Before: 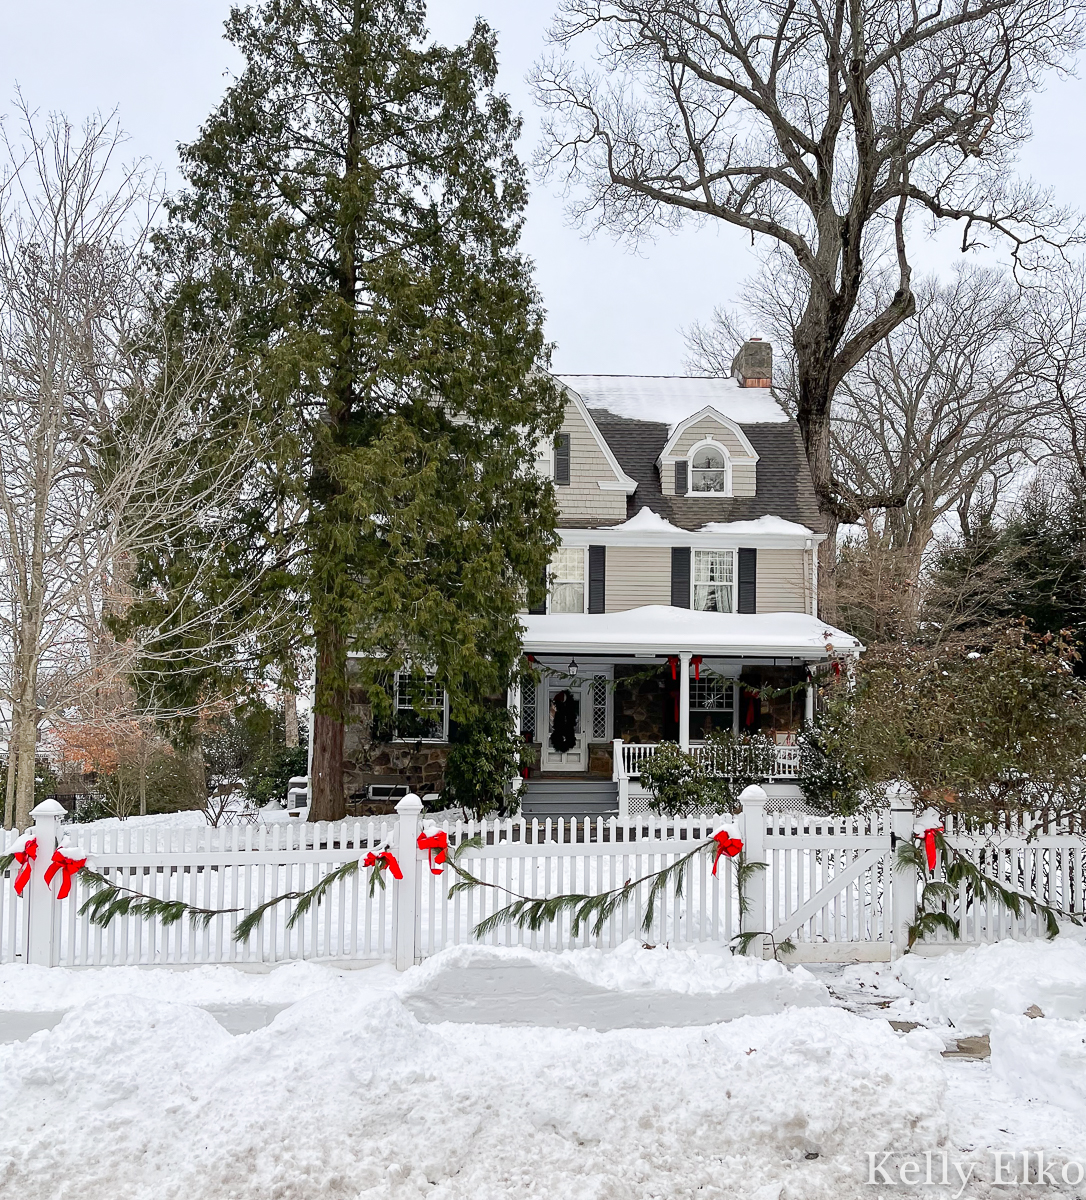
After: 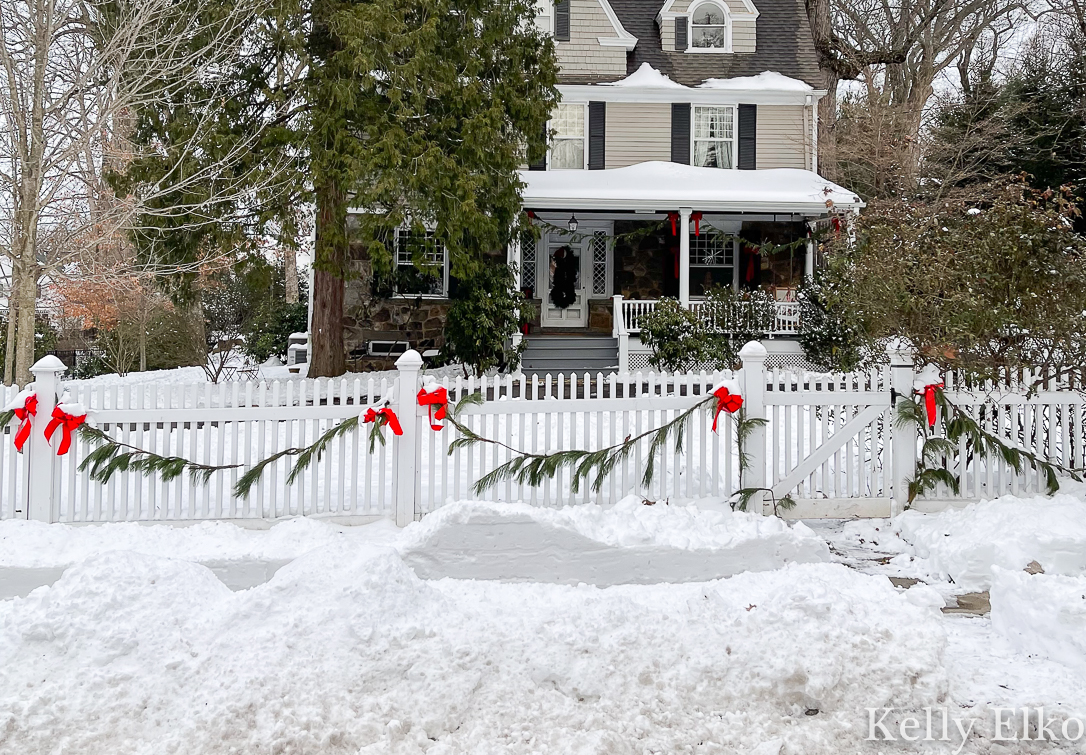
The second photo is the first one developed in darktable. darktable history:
crop and rotate: top 37.007%
